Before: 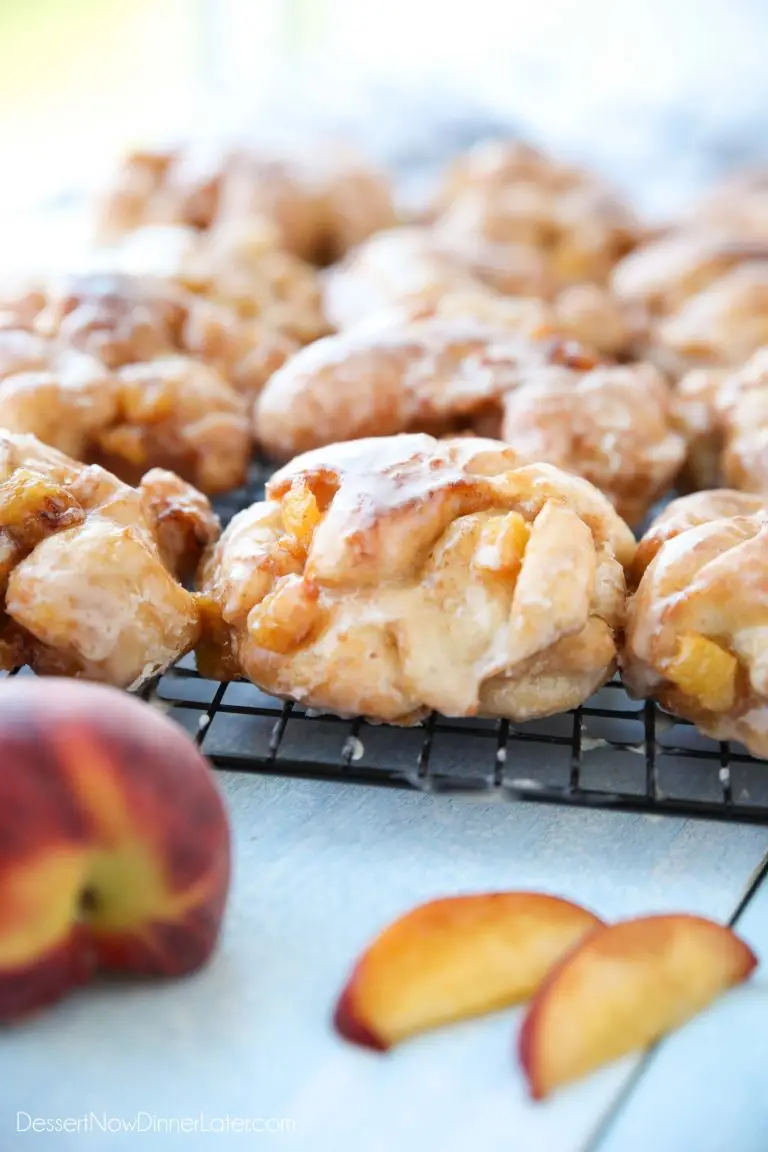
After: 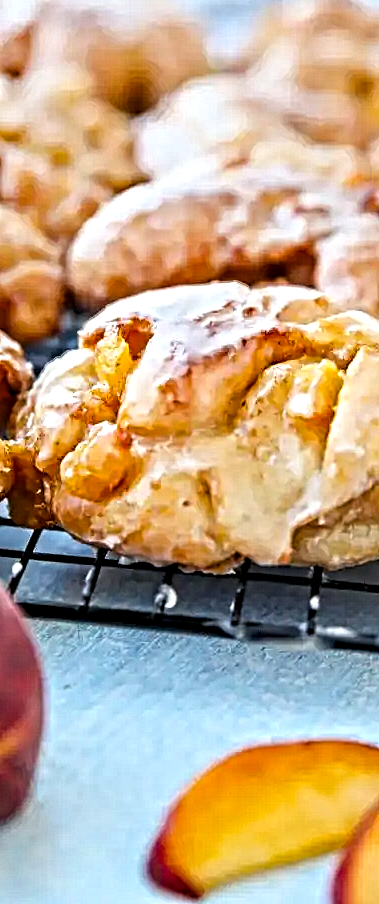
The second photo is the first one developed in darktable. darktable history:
crop and rotate: angle 0.02°, left 24.353%, top 13.219%, right 26.156%, bottom 8.224%
color balance rgb: perceptual saturation grading › global saturation 20%, global vibrance 20%
color contrast: green-magenta contrast 1.1, blue-yellow contrast 1.1, unbound 0
contrast equalizer: octaves 7, y [[0.406, 0.494, 0.589, 0.753, 0.877, 0.999], [0.5 ×6], [0.5 ×6], [0 ×6], [0 ×6]]
